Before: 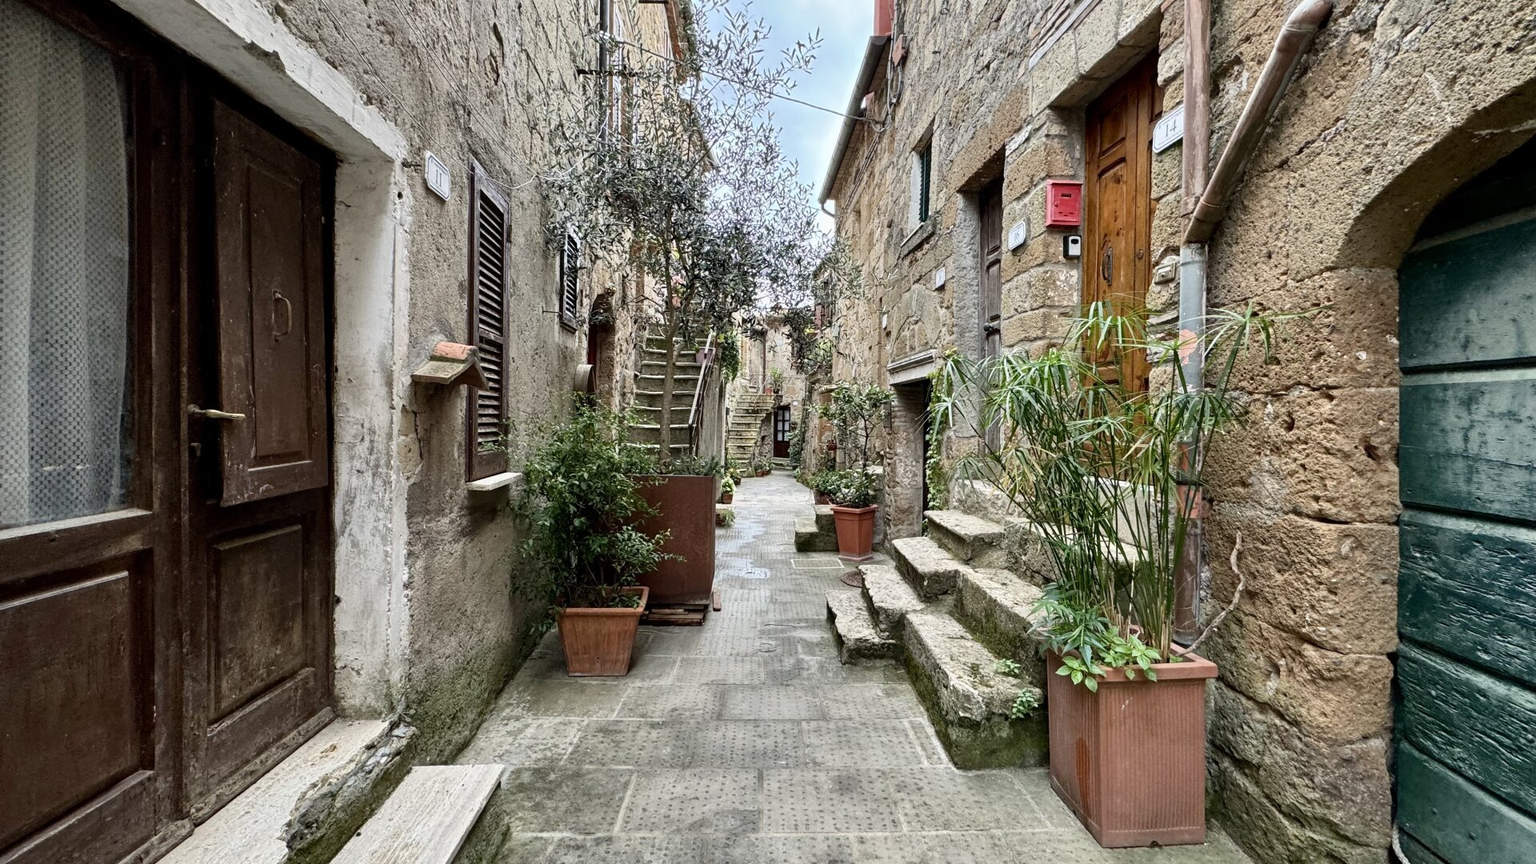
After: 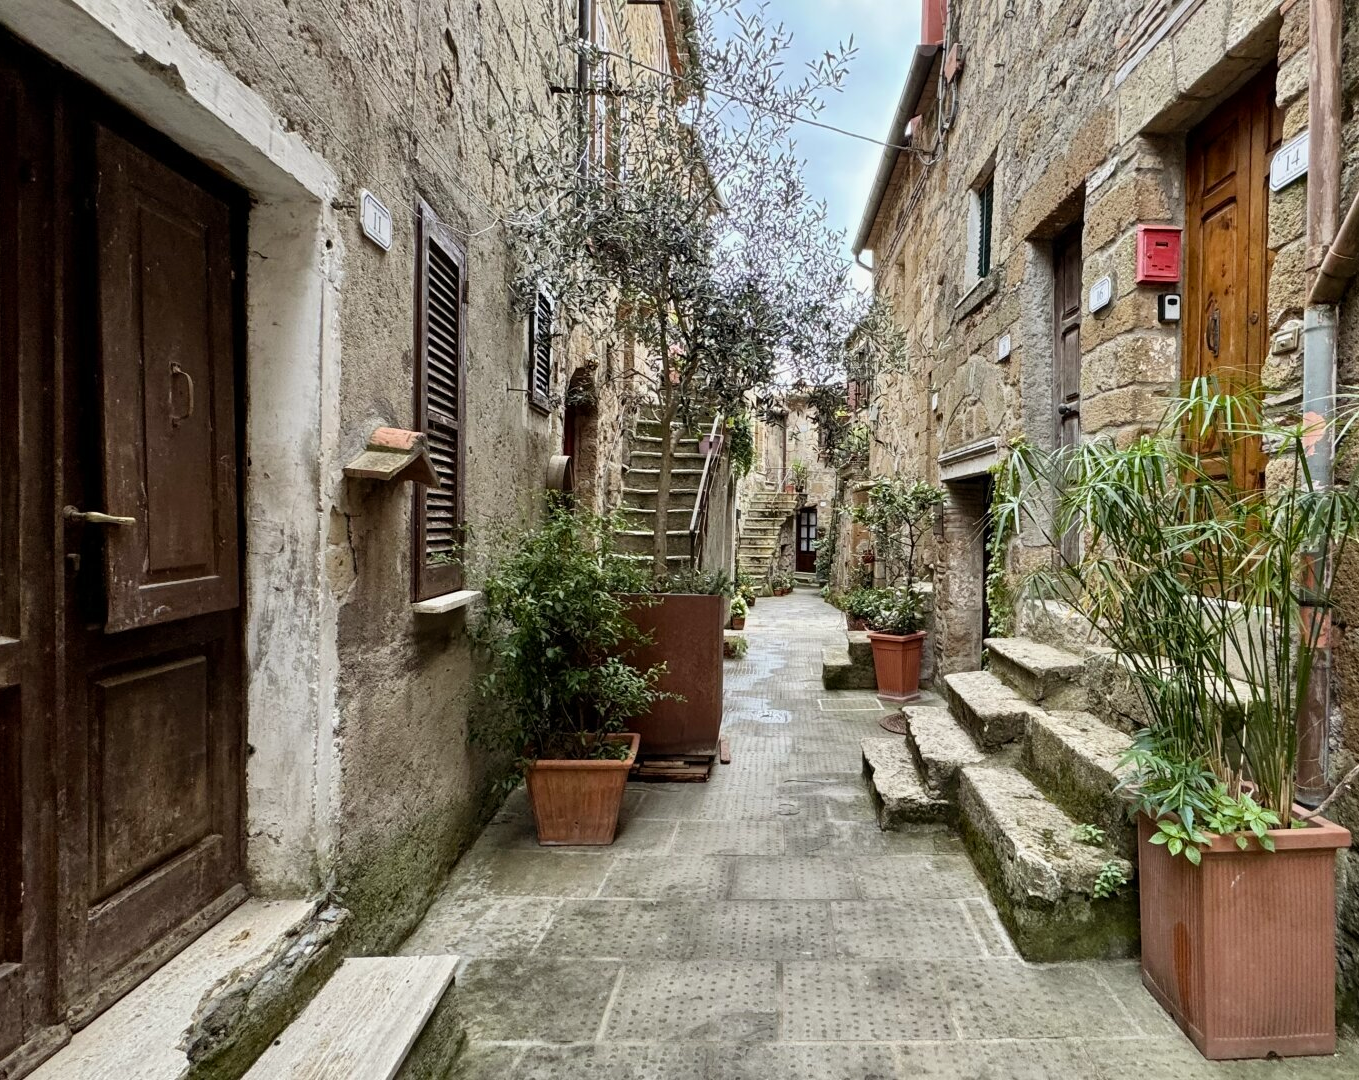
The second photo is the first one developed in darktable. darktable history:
crop and rotate: left 8.94%, right 20.248%
color balance rgb: power › chroma 0.666%, power › hue 60°, perceptual saturation grading › global saturation 0.919%, global vibrance 20%
exposure: exposure -0.061 EV, compensate highlight preservation false
